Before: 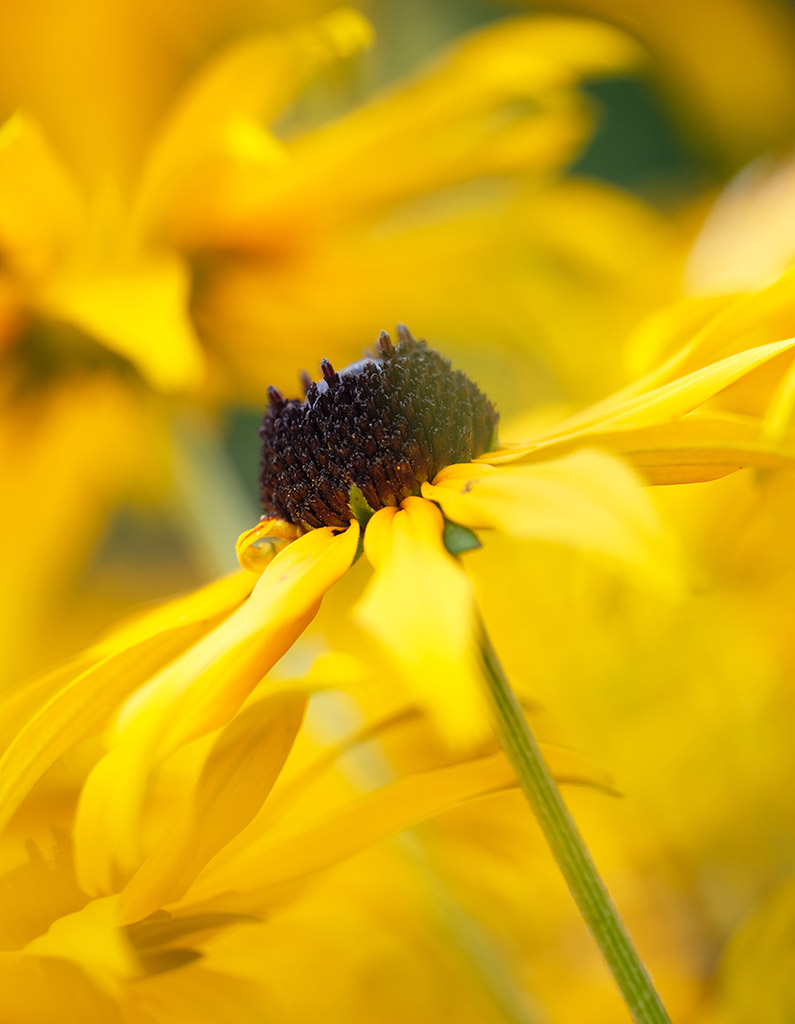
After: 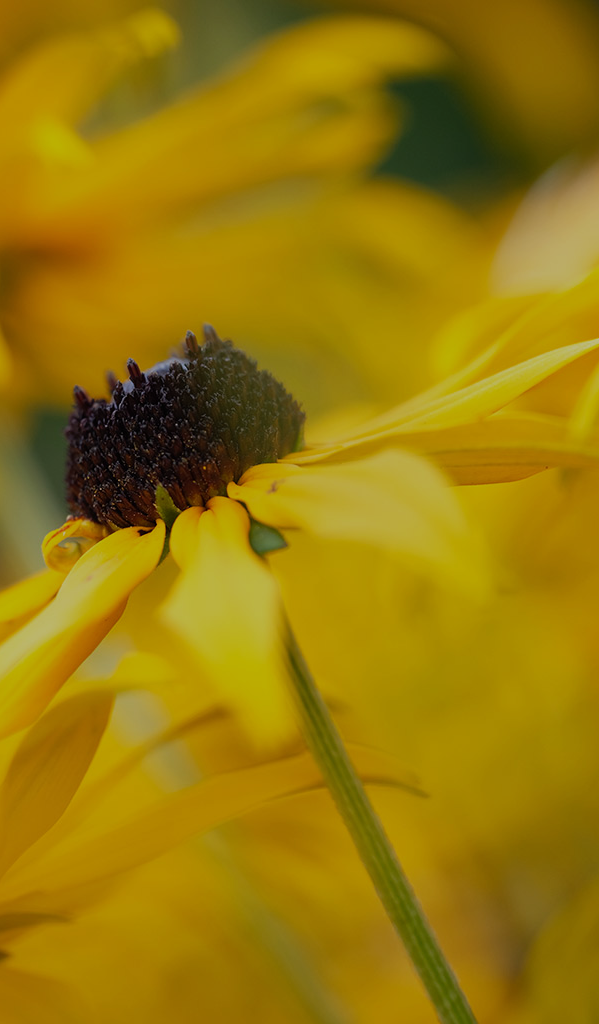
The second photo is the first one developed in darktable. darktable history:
crop and rotate: left 24.6%
exposure: exposure -1 EV, compensate highlight preservation false
